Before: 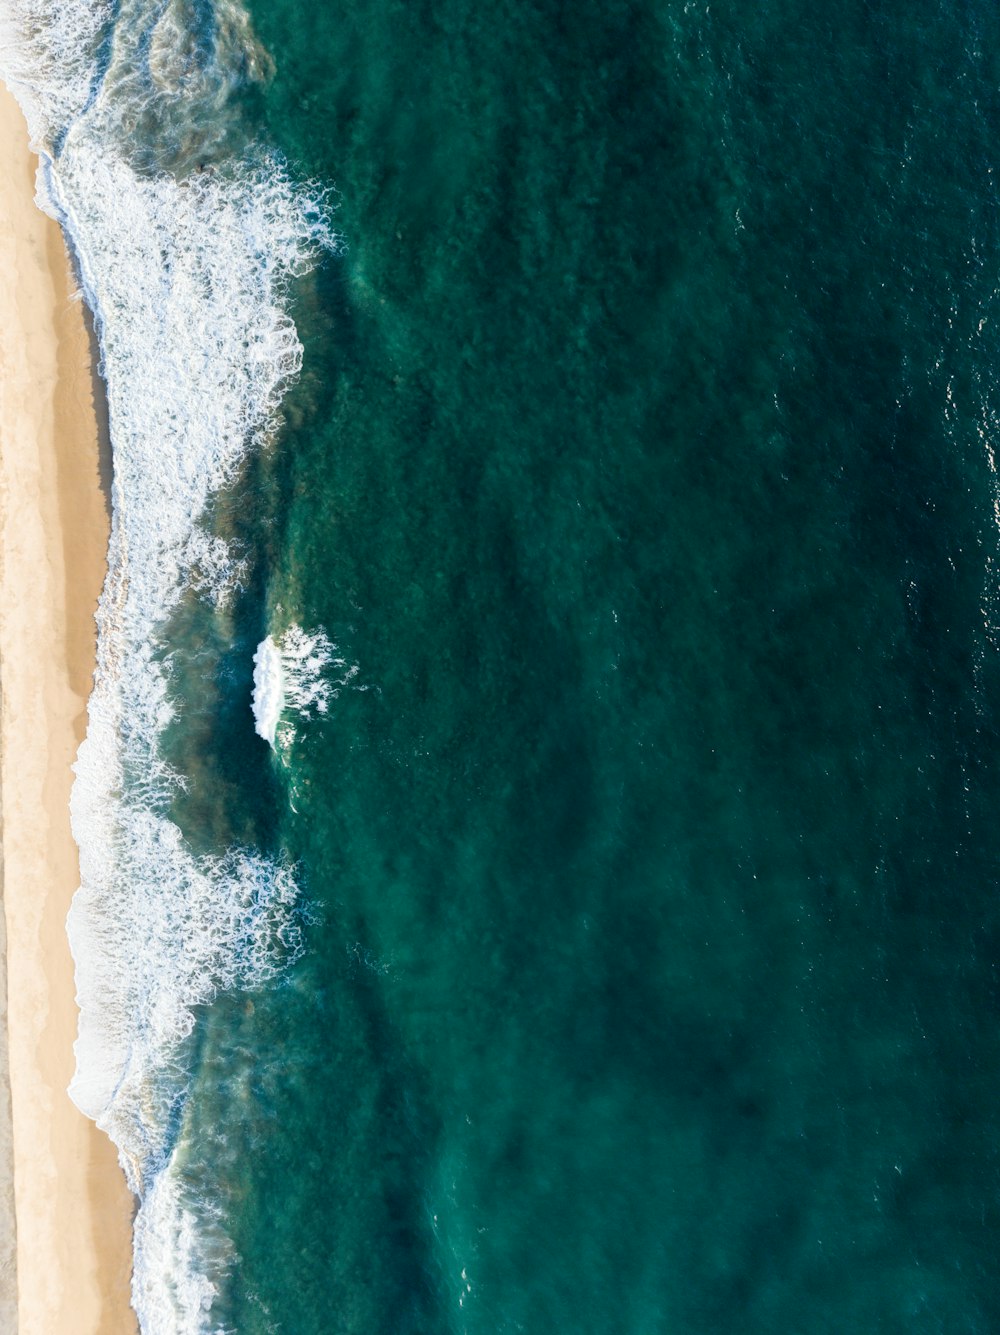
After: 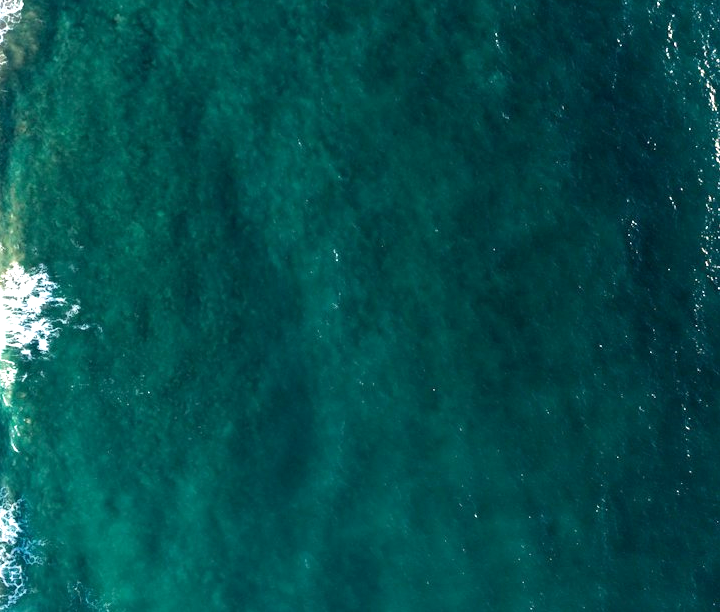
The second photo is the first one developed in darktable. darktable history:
exposure: exposure 0.999 EV, compensate highlight preservation false
crop and rotate: left 27.938%, top 27.046%, bottom 27.046%
tone equalizer: on, module defaults
